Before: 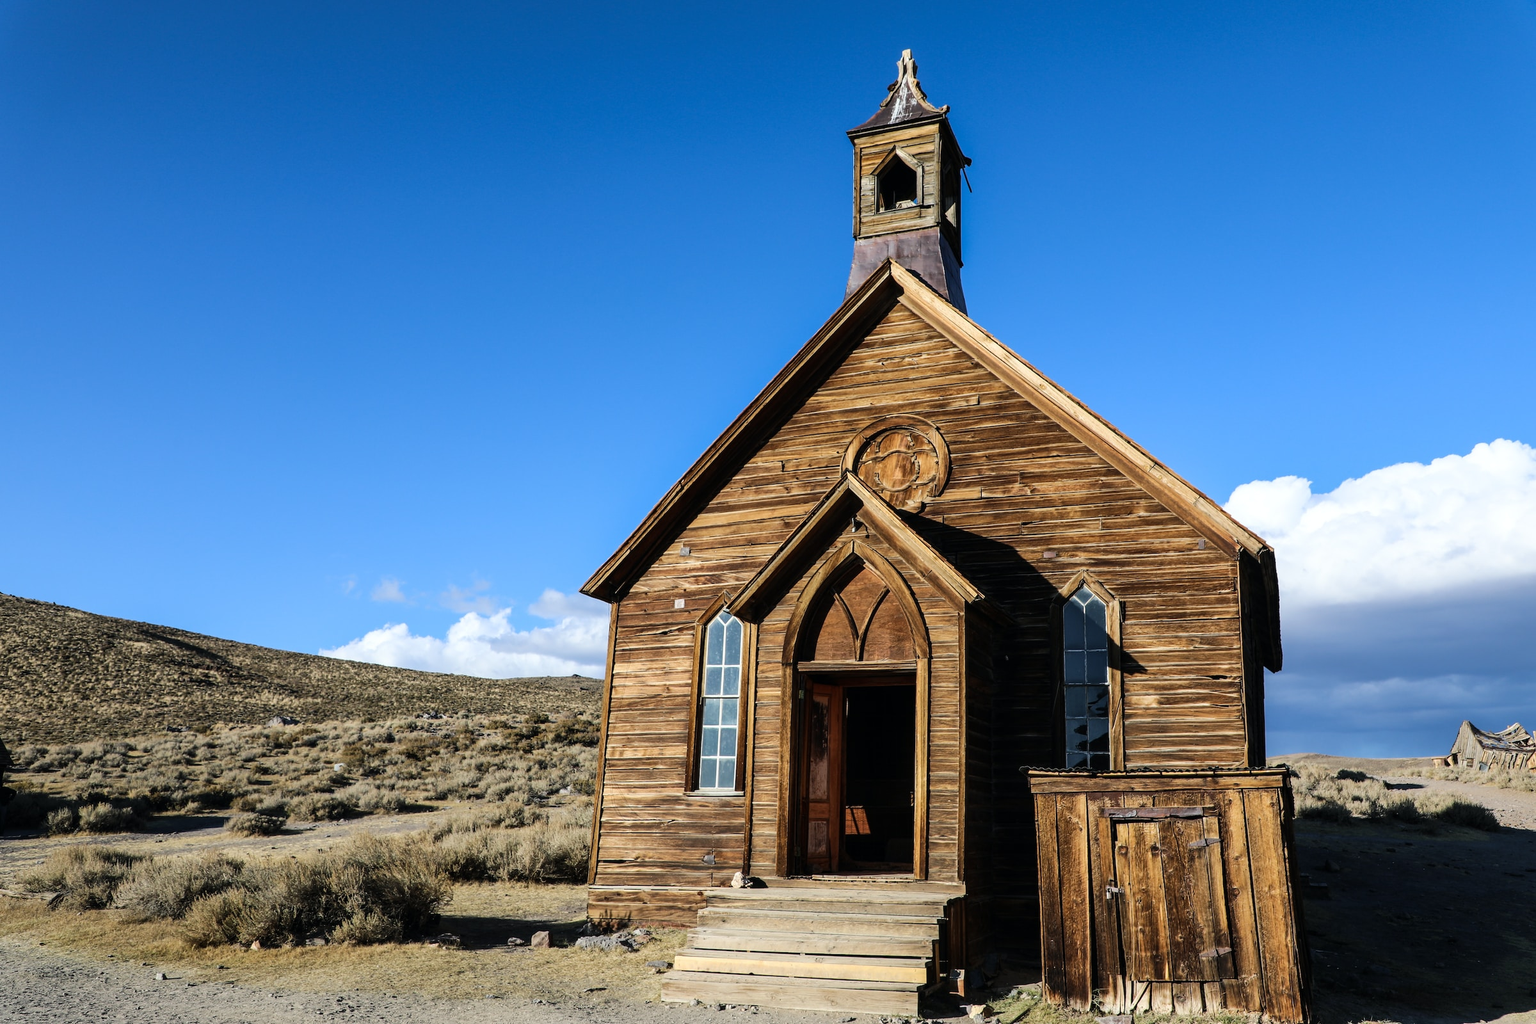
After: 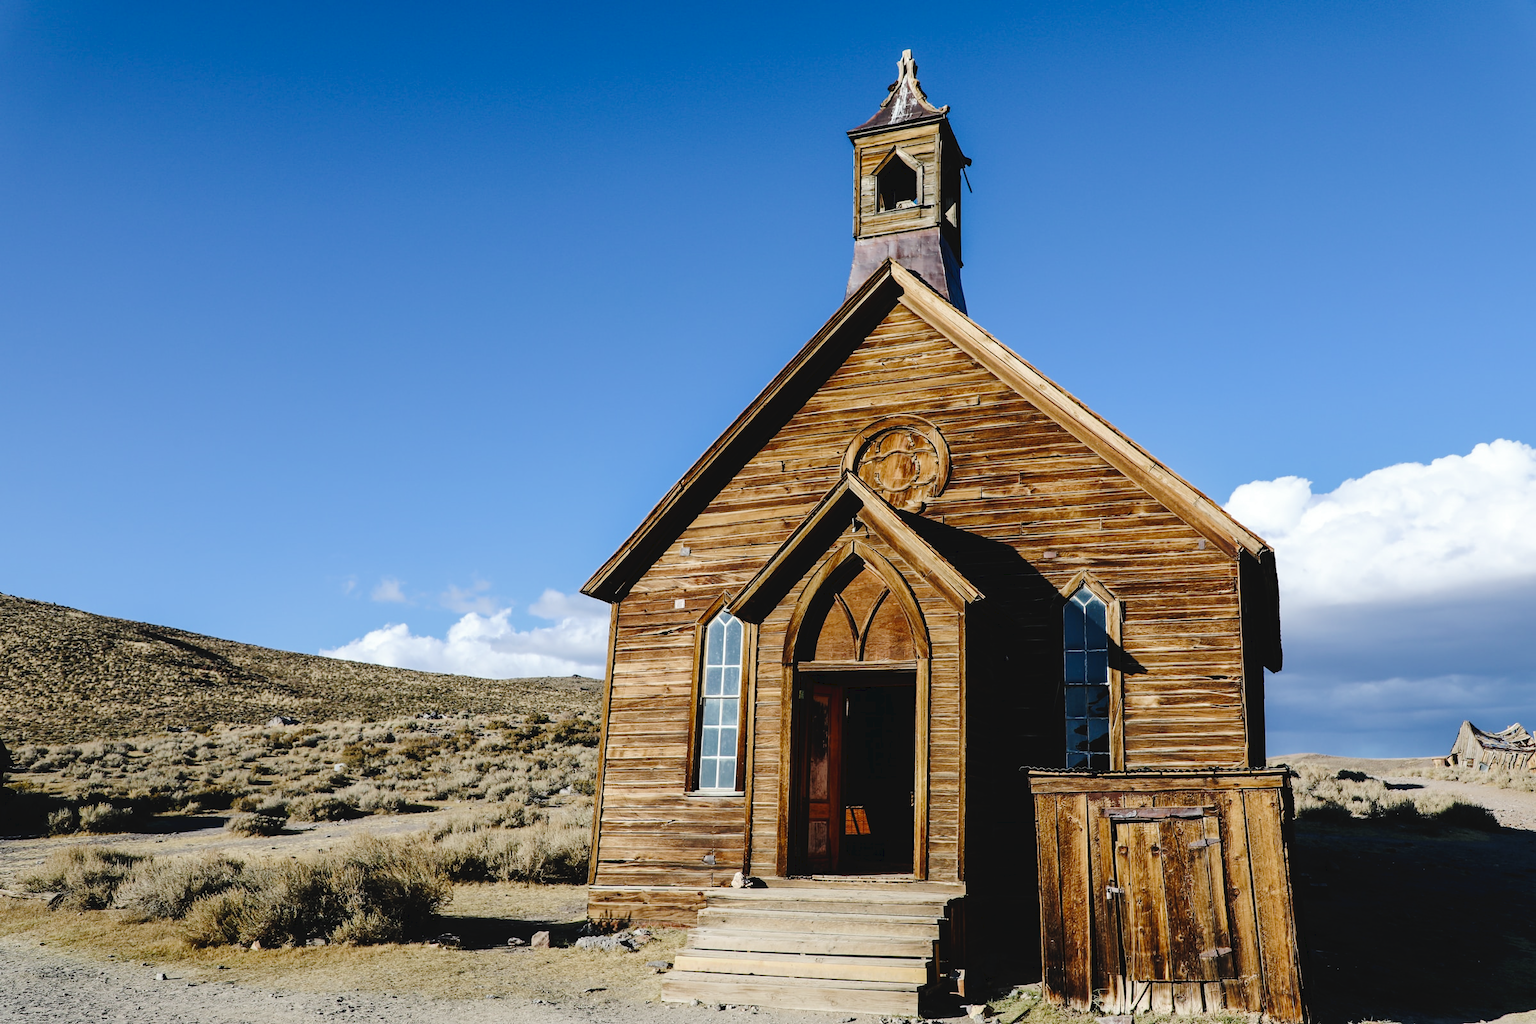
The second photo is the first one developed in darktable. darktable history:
tone curve: curves: ch0 [(0, 0) (0.003, 0.047) (0.011, 0.05) (0.025, 0.053) (0.044, 0.057) (0.069, 0.062) (0.1, 0.084) (0.136, 0.115) (0.177, 0.159) (0.224, 0.216) (0.277, 0.289) (0.335, 0.382) (0.399, 0.474) (0.468, 0.561) (0.543, 0.636) (0.623, 0.705) (0.709, 0.778) (0.801, 0.847) (0.898, 0.916) (1, 1)], preserve colors none
color zones: curves: ch0 [(0, 0.425) (0.143, 0.422) (0.286, 0.42) (0.429, 0.419) (0.571, 0.419) (0.714, 0.42) (0.857, 0.422) (1, 0.425)]
